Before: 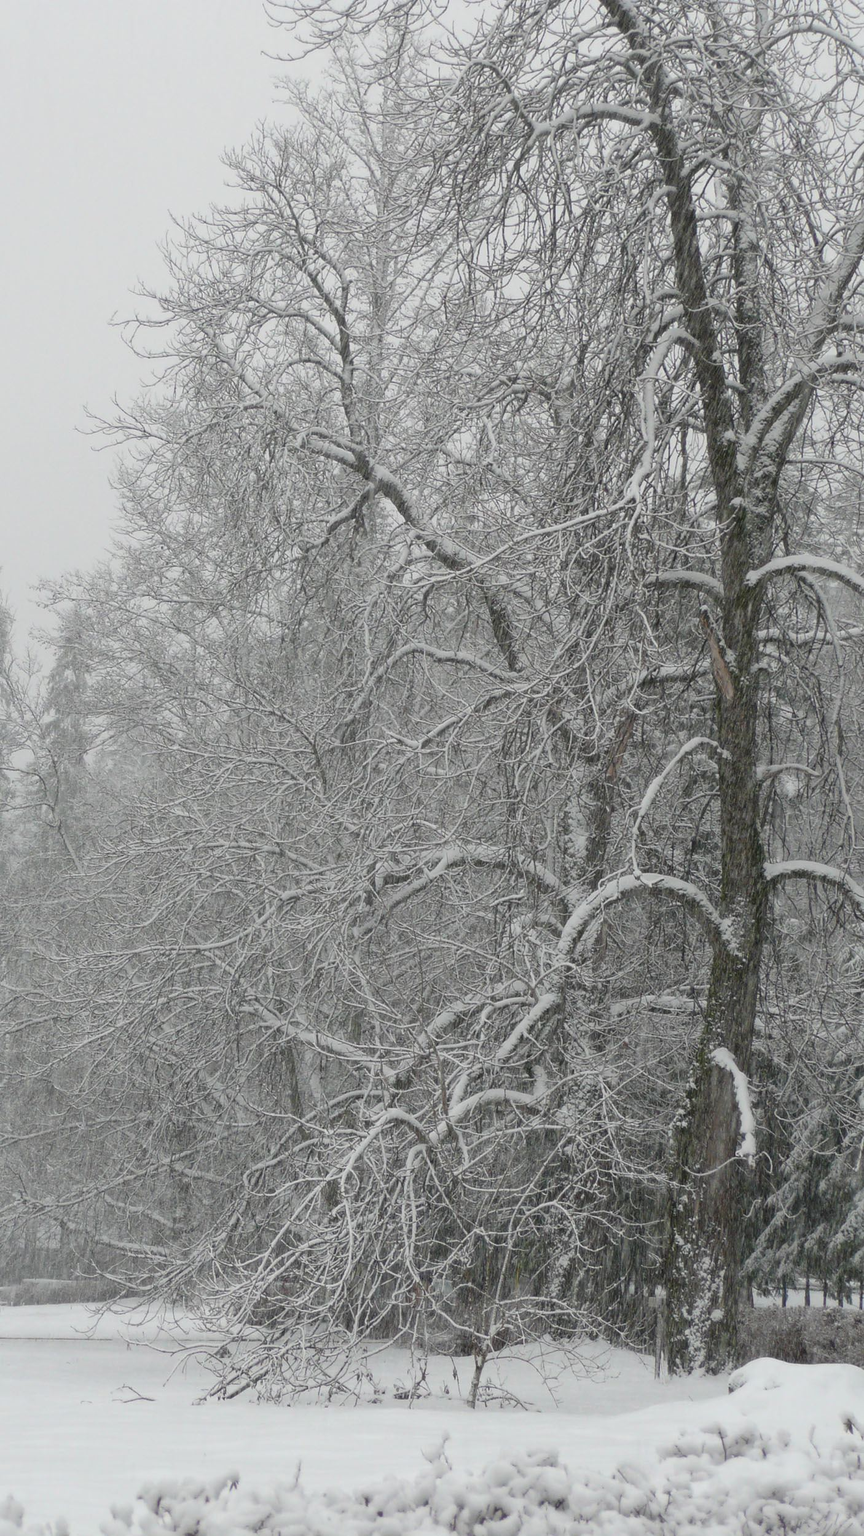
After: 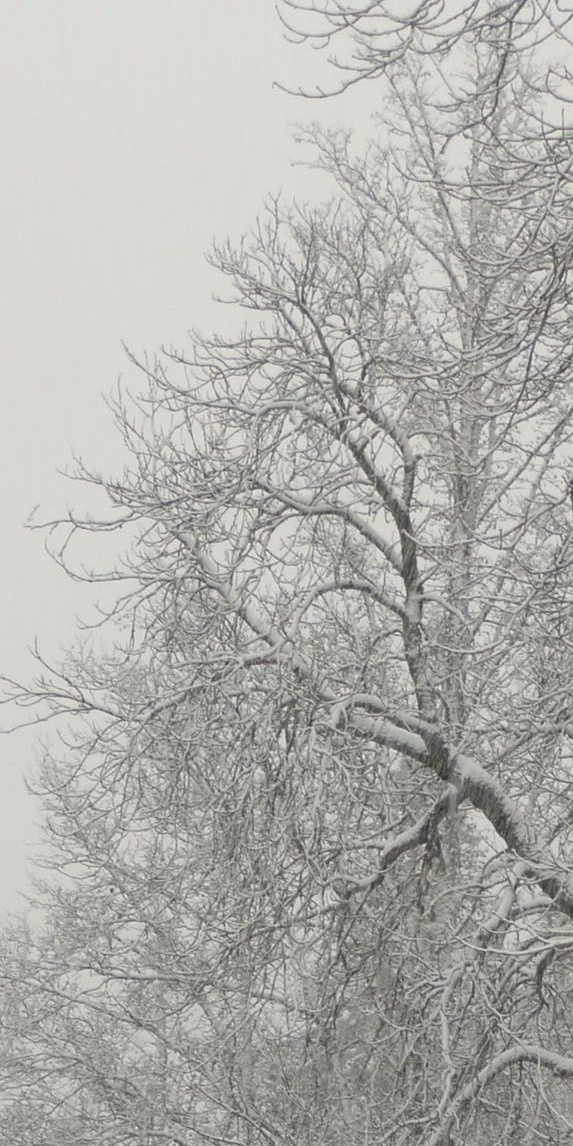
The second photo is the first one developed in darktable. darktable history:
crop and rotate: left 10.849%, top 0.063%, right 48.357%, bottom 54.087%
color correction: highlights b* 3.02
